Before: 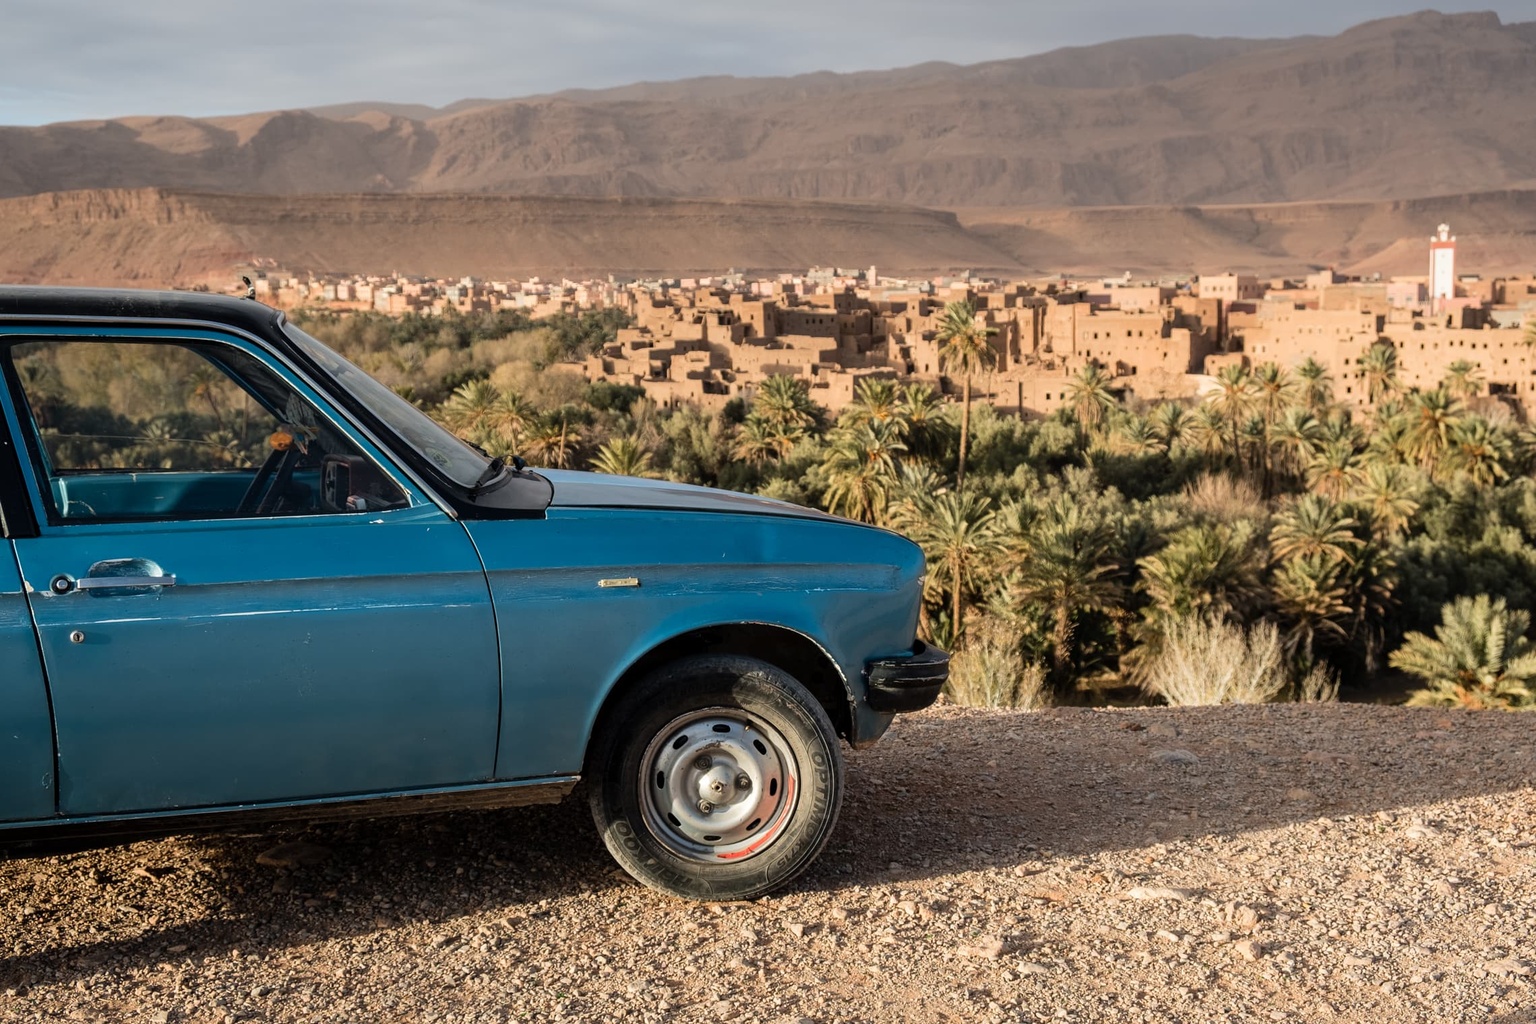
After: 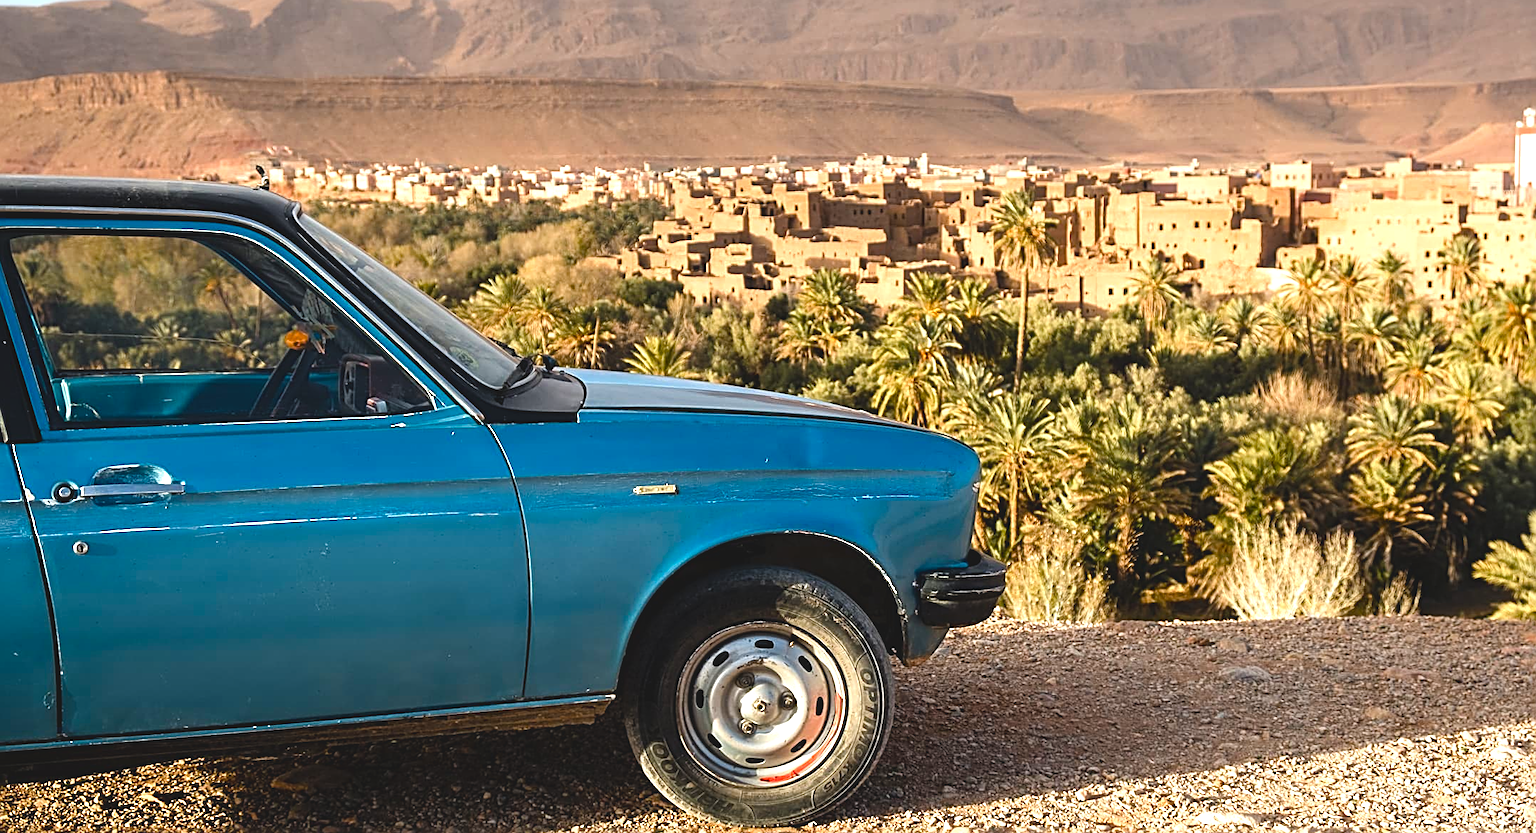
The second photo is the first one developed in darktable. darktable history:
crop and rotate: angle 0.069°, top 11.812%, right 5.557%, bottom 11.268%
sharpen: radius 2.827, amount 0.721
color balance rgb: global offset › luminance 0.756%, perceptual saturation grading › global saturation 34.908%, perceptual saturation grading › highlights -29.967%, perceptual saturation grading › shadows 35.08%, perceptual brilliance grading › global brilliance 19.969%
